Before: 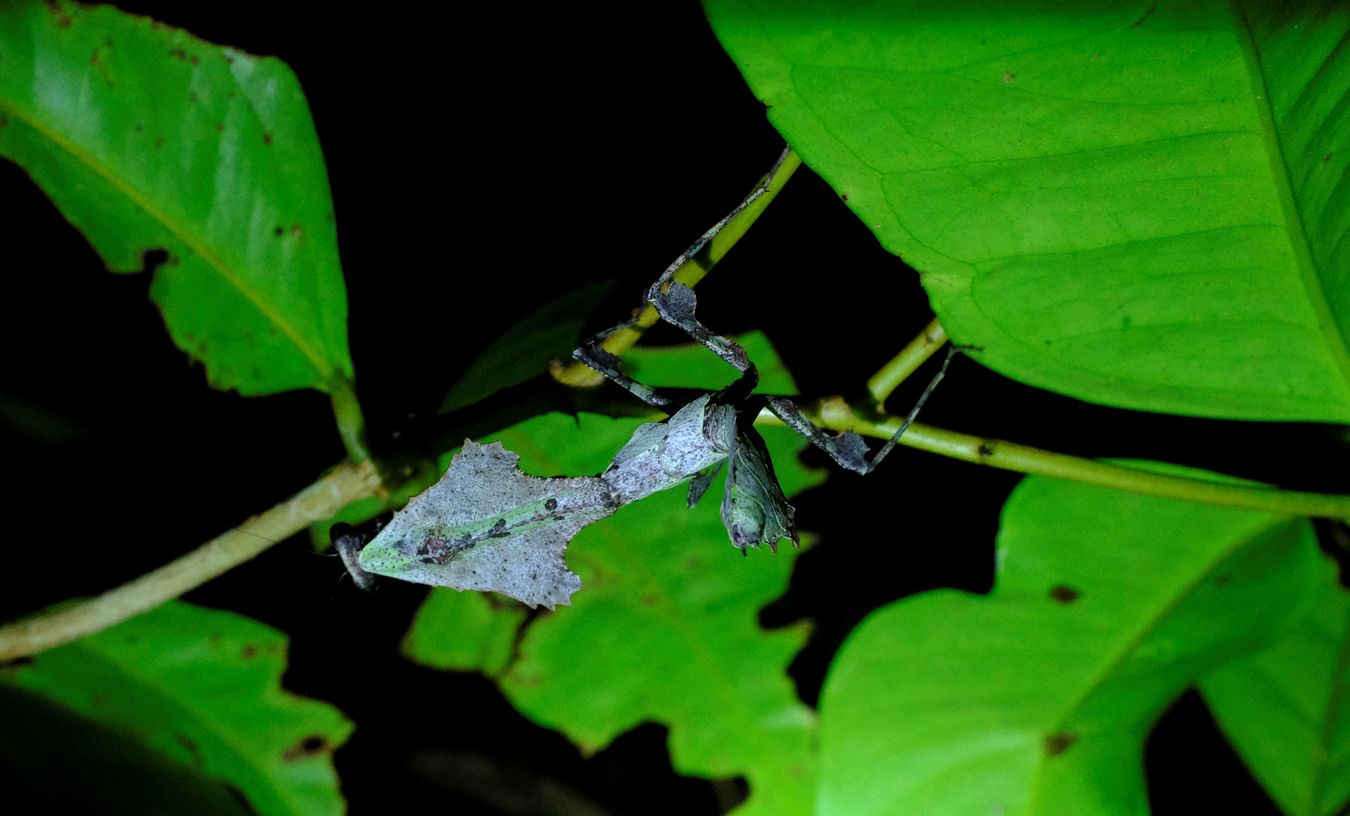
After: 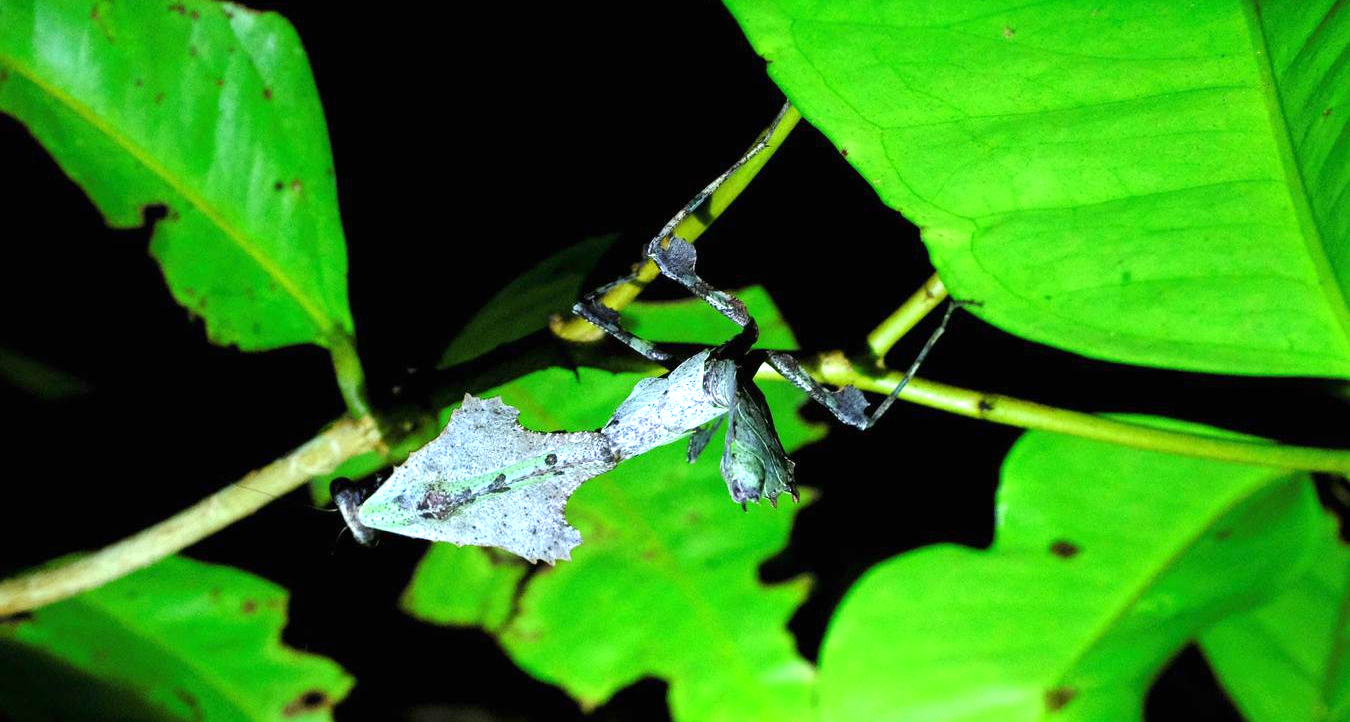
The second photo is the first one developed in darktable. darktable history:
tone equalizer: on, module defaults
crop and rotate: top 5.601%, bottom 5.807%
exposure: black level correction 0, exposure 1.299 EV, compensate highlight preservation false
